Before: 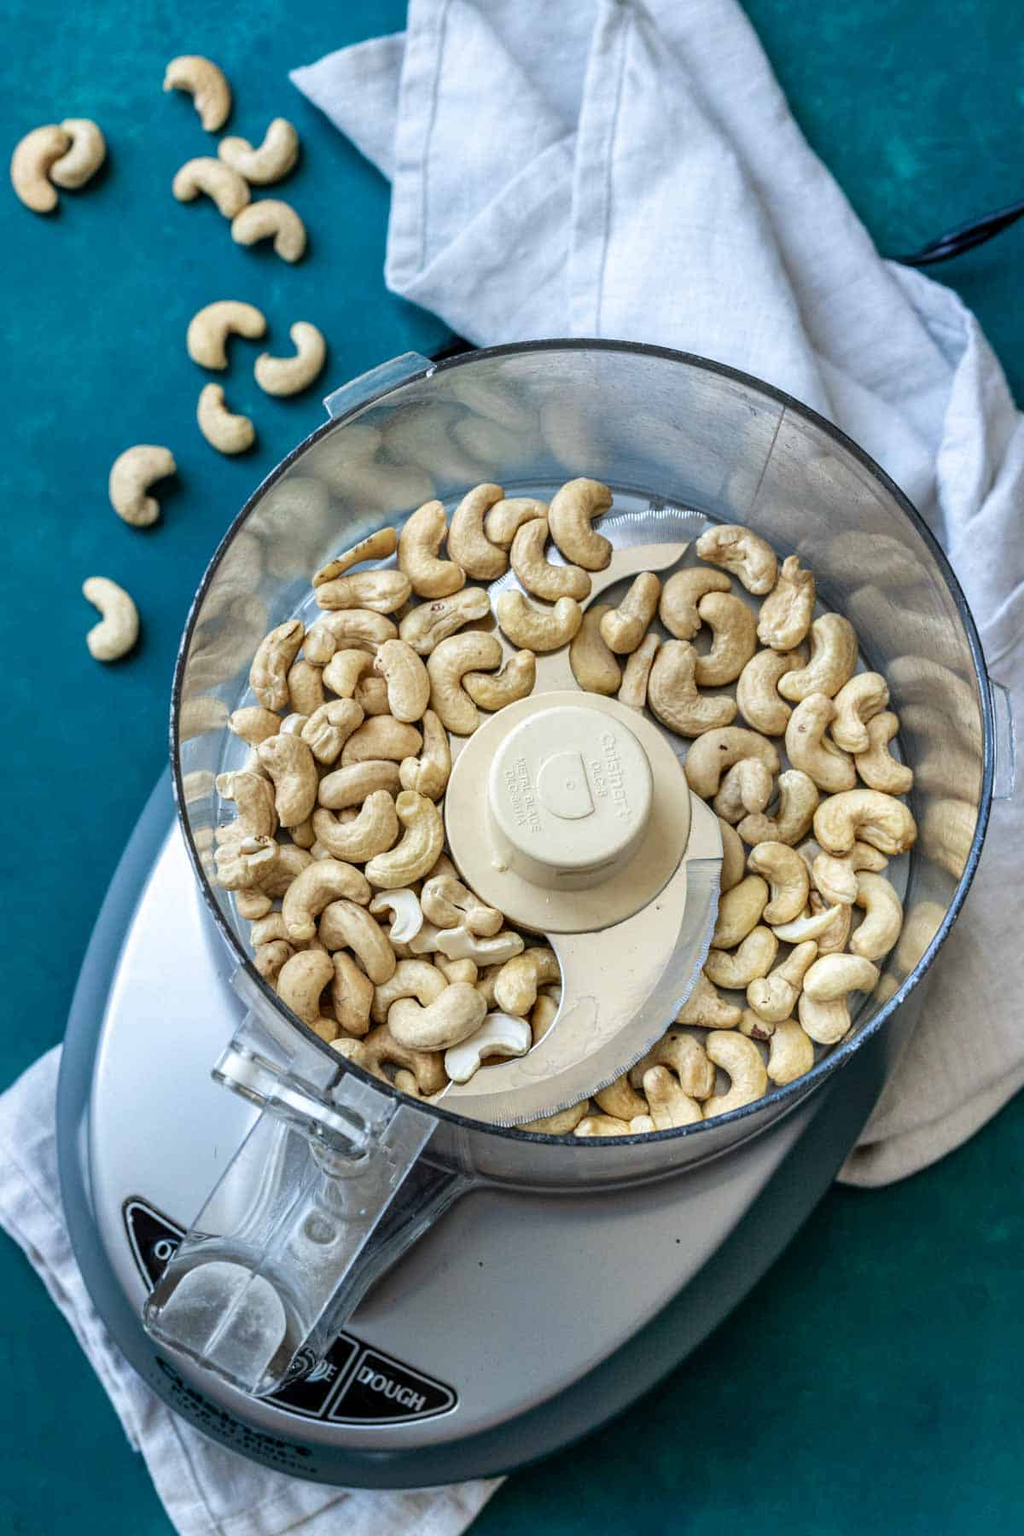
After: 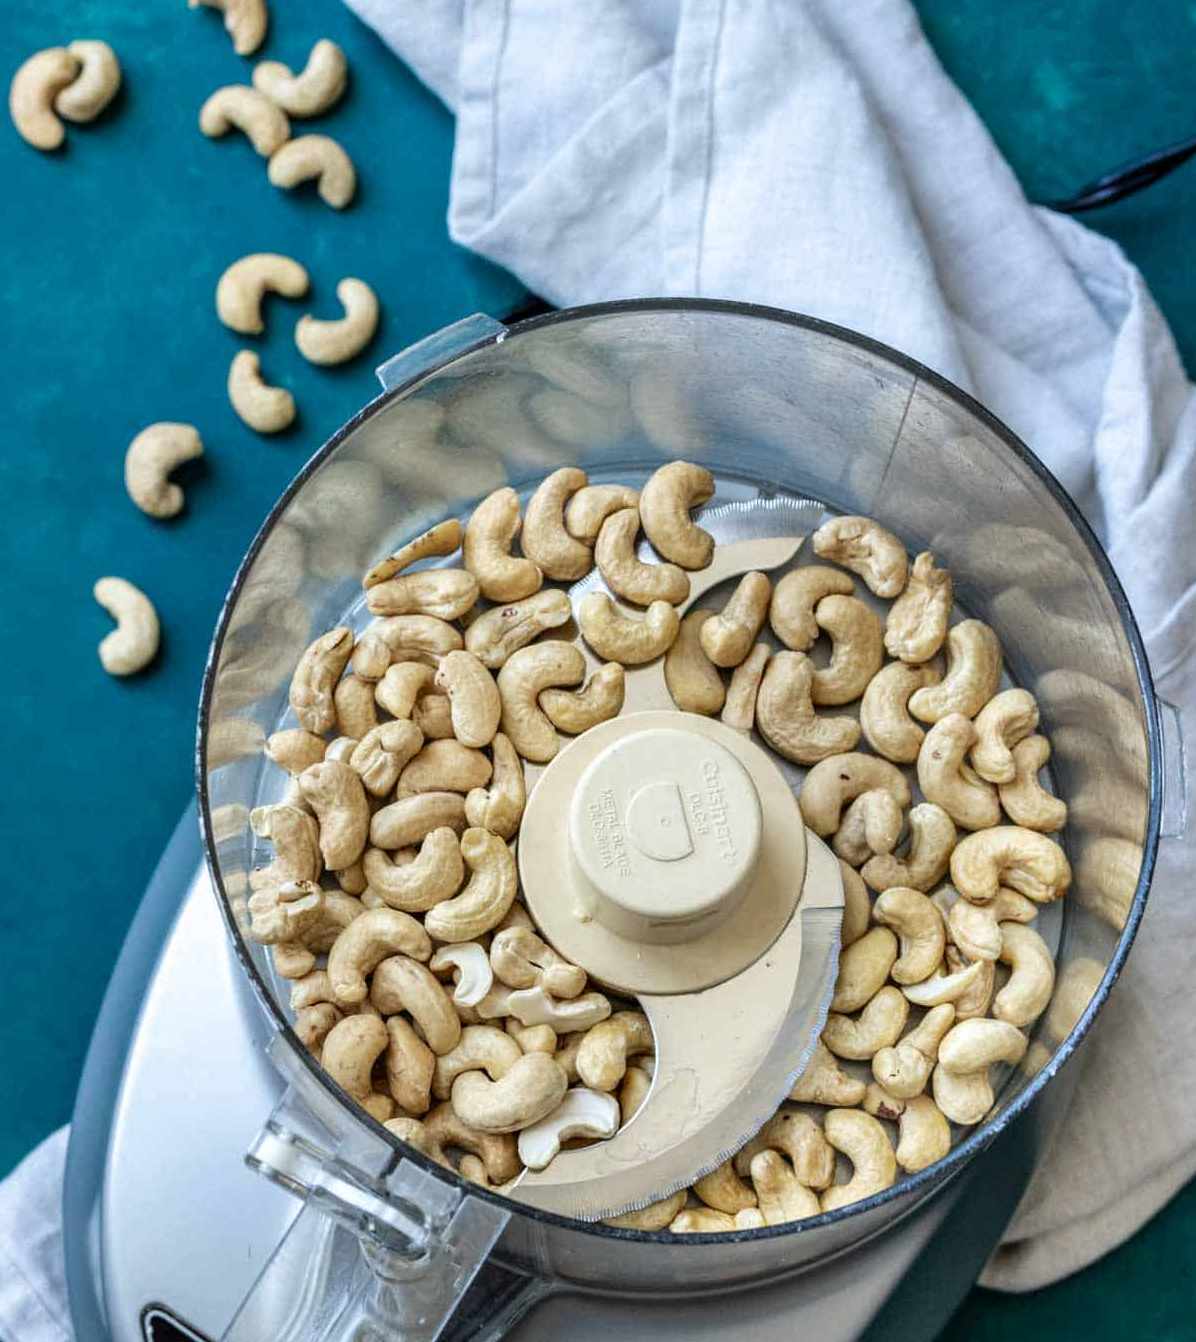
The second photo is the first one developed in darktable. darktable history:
crop: left 0.321%, top 5.518%, bottom 19.914%
